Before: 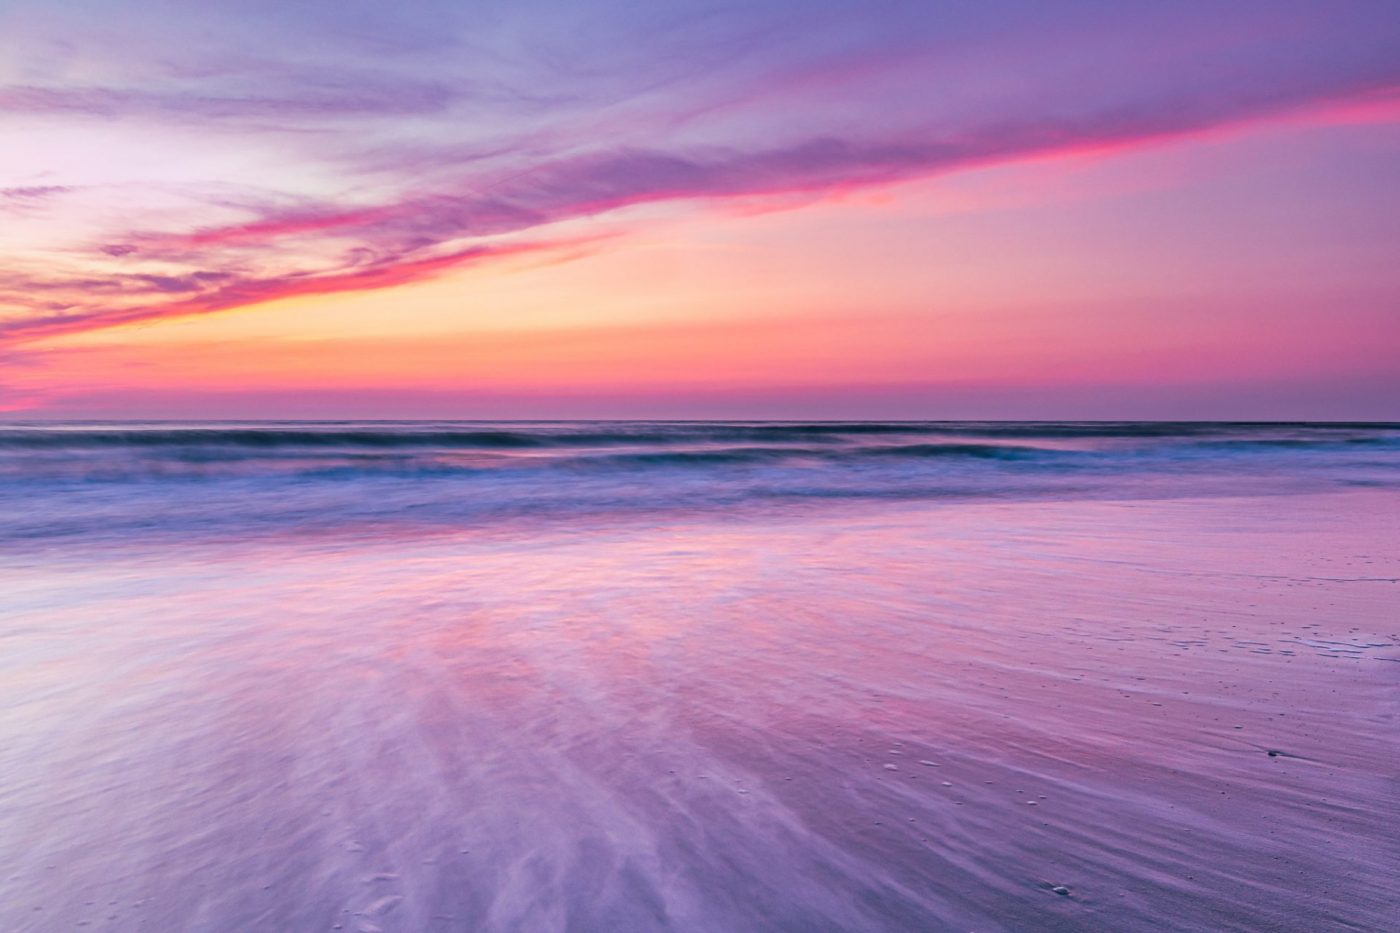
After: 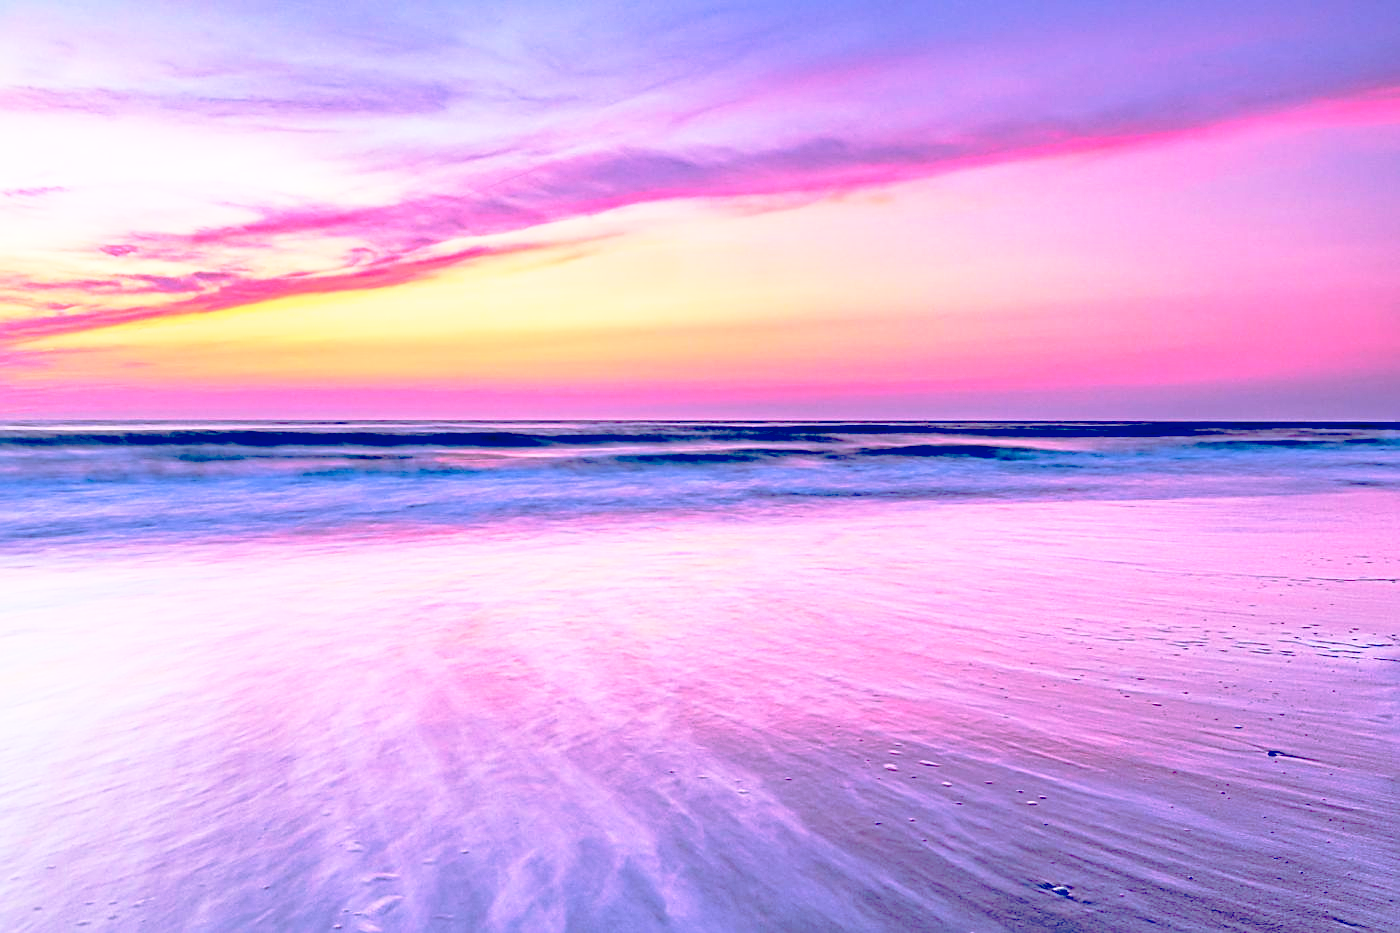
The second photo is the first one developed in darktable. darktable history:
exposure: black level correction 0.031, exposure 0.304 EV, compensate highlight preservation false
sharpen: on, module defaults
haze removal: compatibility mode true, adaptive false
tone curve: curves: ch0 [(0, 0) (0.003, 0.03) (0.011, 0.03) (0.025, 0.033) (0.044, 0.038) (0.069, 0.057) (0.1, 0.109) (0.136, 0.174) (0.177, 0.243) (0.224, 0.313) (0.277, 0.391) (0.335, 0.464) (0.399, 0.515) (0.468, 0.563) (0.543, 0.616) (0.623, 0.679) (0.709, 0.766) (0.801, 0.865) (0.898, 0.948) (1, 1)], preserve colors none
contrast brightness saturation: contrast 0.2, brightness 0.16, saturation 0.22
